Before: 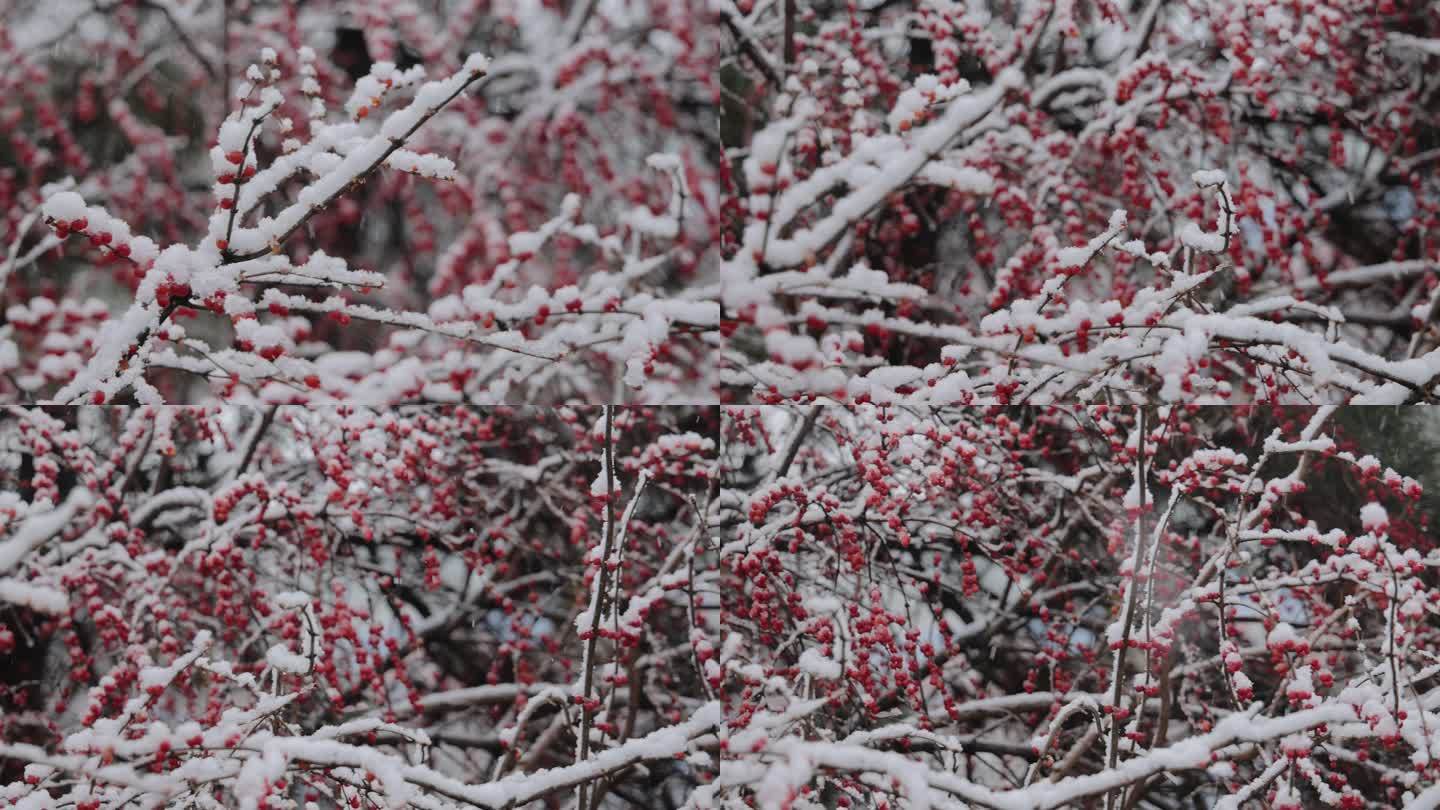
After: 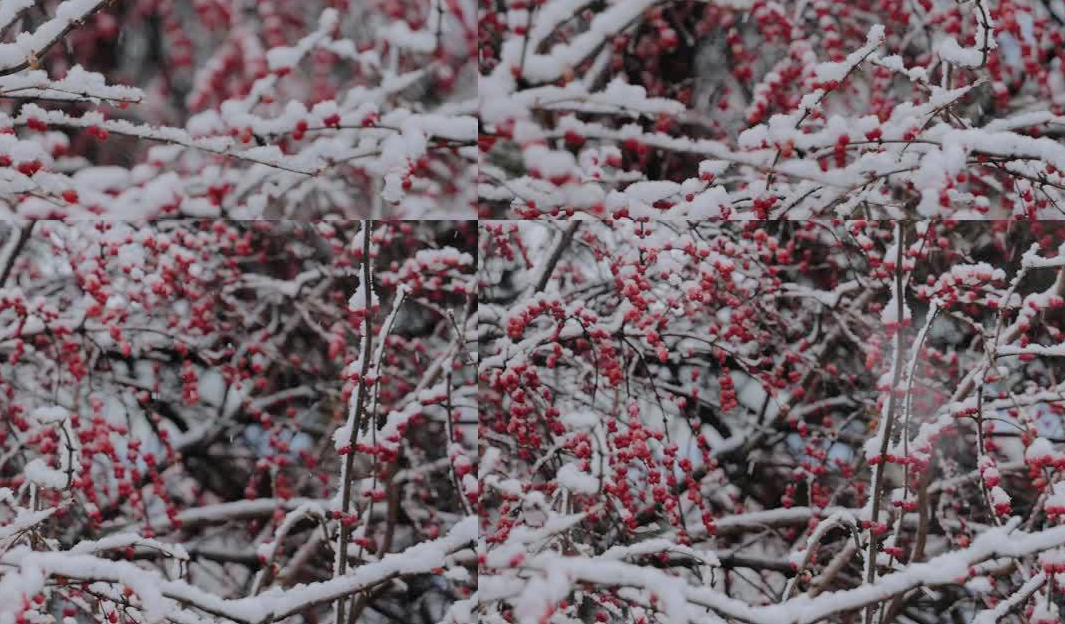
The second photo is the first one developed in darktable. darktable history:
tone equalizer: on, module defaults
white balance: red 0.988, blue 1.017
crop: left 16.871%, top 22.857%, right 9.116%
filmic rgb: black relative exposure -15 EV, white relative exposure 3 EV, threshold 6 EV, target black luminance 0%, hardness 9.27, latitude 99%, contrast 0.912, shadows ↔ highlights balance 0.505%, add noise in highlights 0, color science v3 (2019), use custom middle-gray values true, iterations of high-quality reconstruction 0, contrast in highlights soft, enable highlight reconstruction true
